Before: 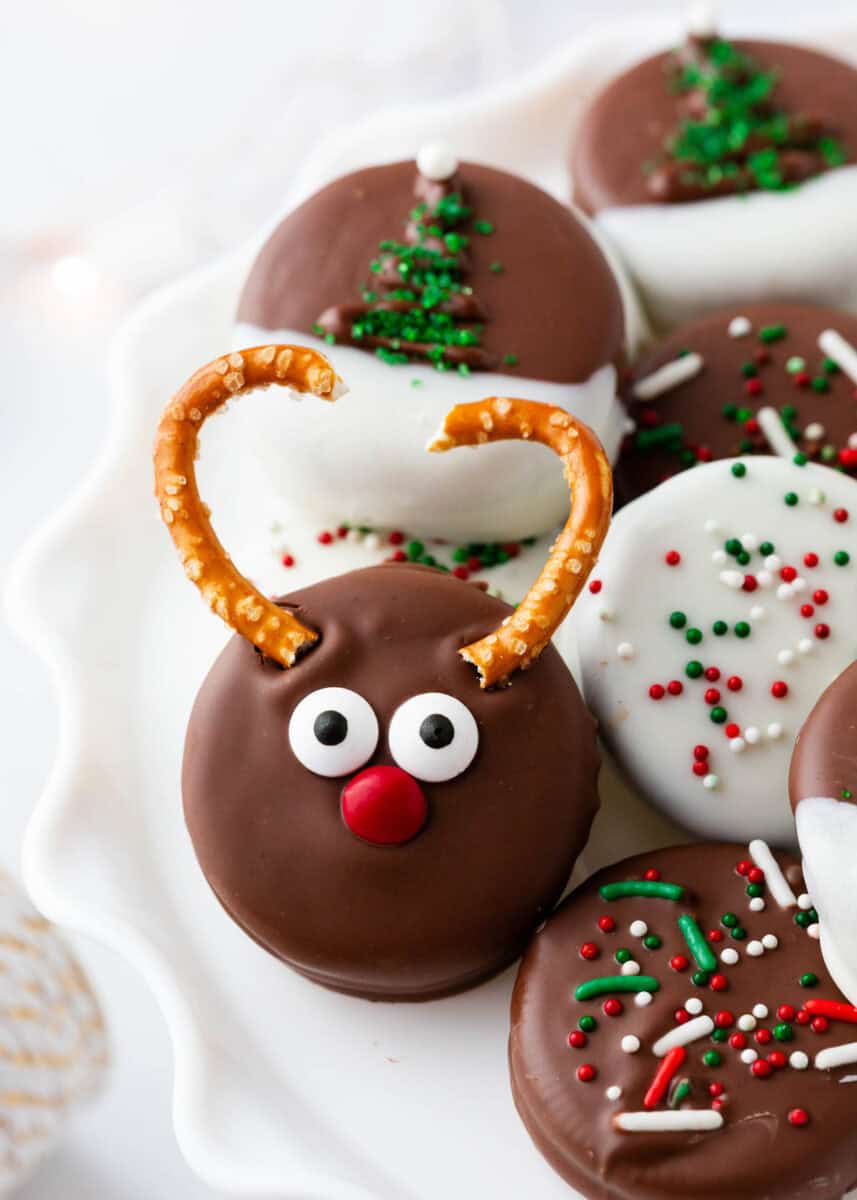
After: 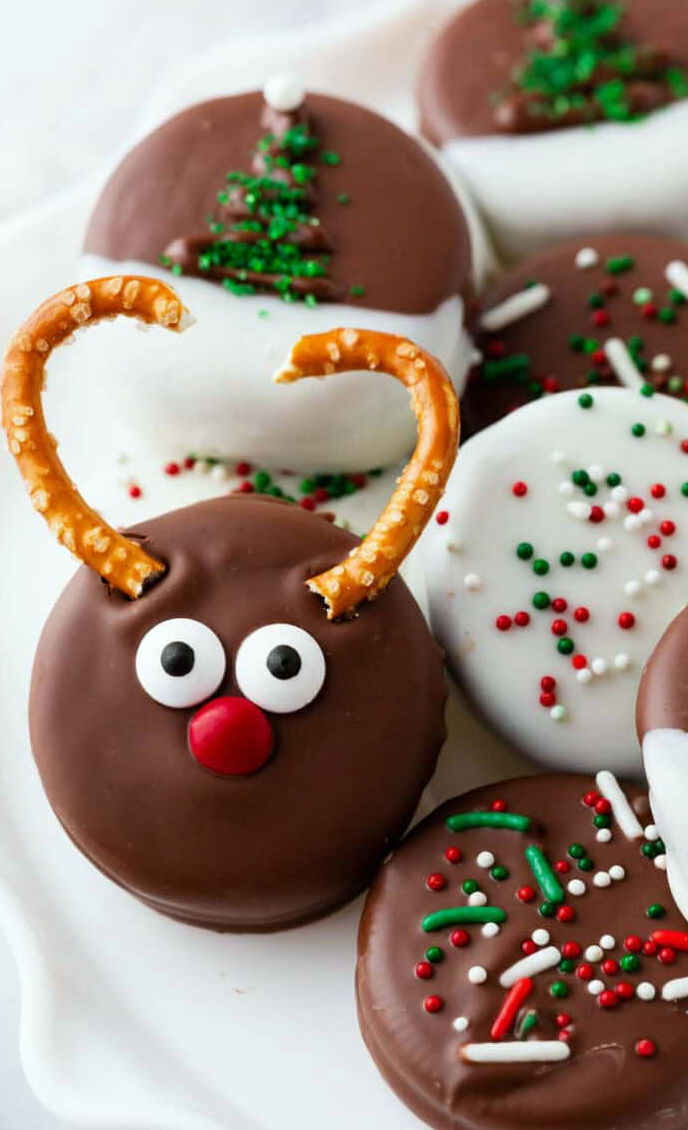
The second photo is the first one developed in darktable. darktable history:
tone equalizer: on, module defaults
crop and rotate: left 17.959%, top 5.771%, right 1.742%
white balance: red 0.978, blue 0.999
